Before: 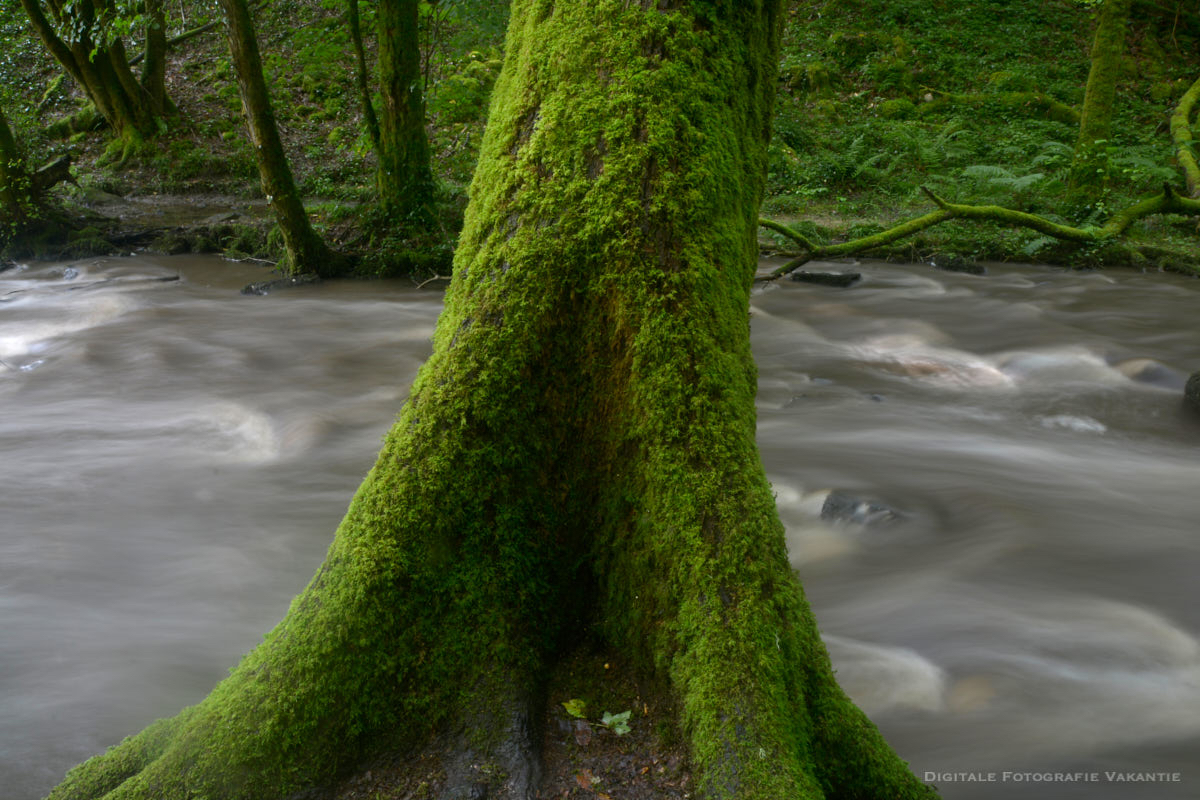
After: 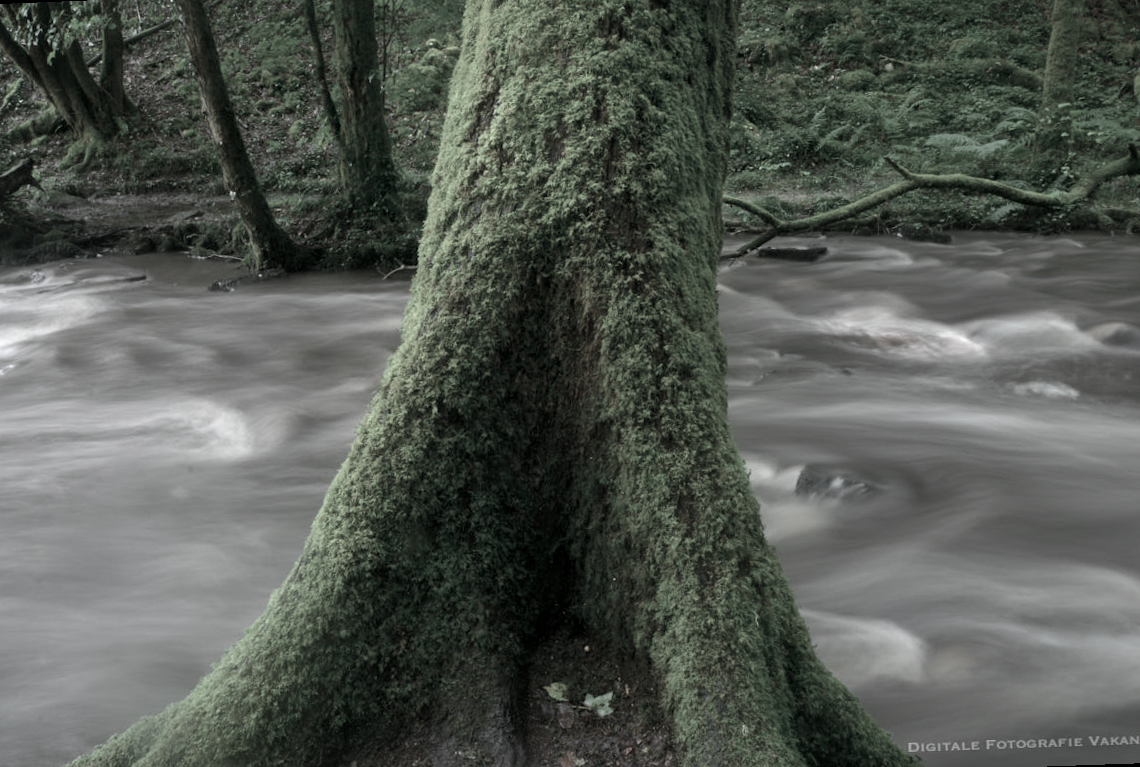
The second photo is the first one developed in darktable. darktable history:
color balance rgb: perceptual saturation grading › global saturation 20%, global vibrance 20%
exposure: exposure 0.236 EV, compensate highlight preservation false
color contrast: green-magenta contrast 0.3, blue-yellow contrast 0.15
white balance: red 0.982, blue 1.018
local contrast: mode bilateral grid, contrast 20, coarseness 50, detail 120%, midtone range 0.2
rotate and perspective: rotation -2.12°, lens shift (vertical) 0.009, lens shift (horizontal) -0.008, automatic cropping original format, crop left 0.036, crop right 0.964, crop top 0.05, crop bottom 0.959
